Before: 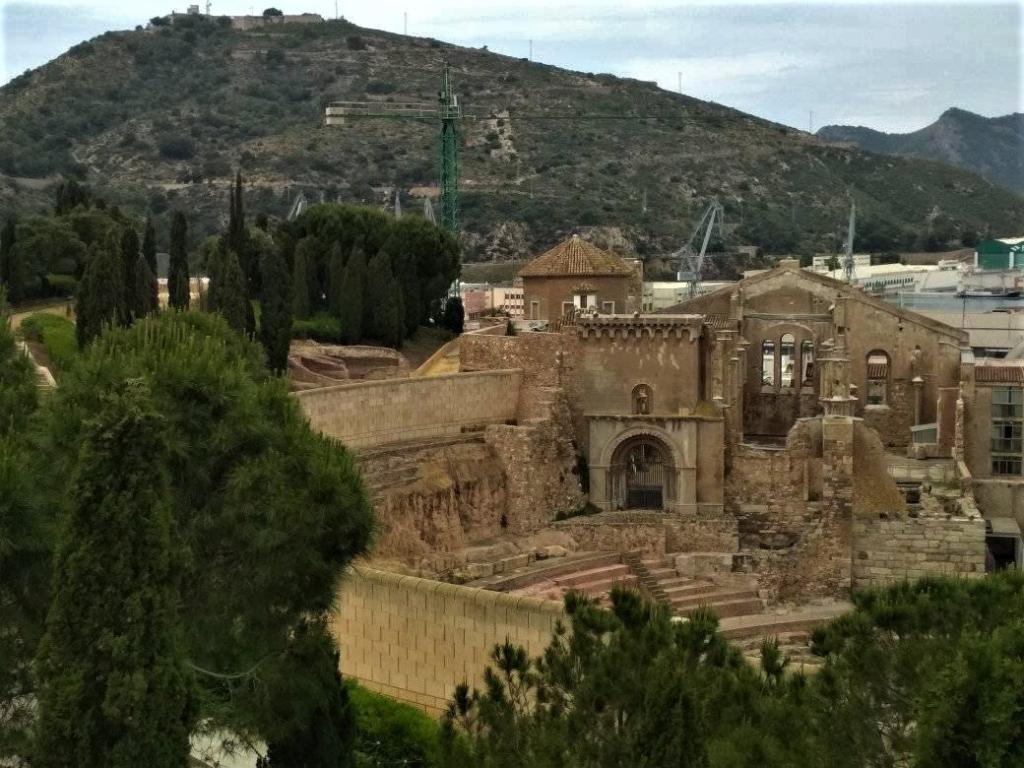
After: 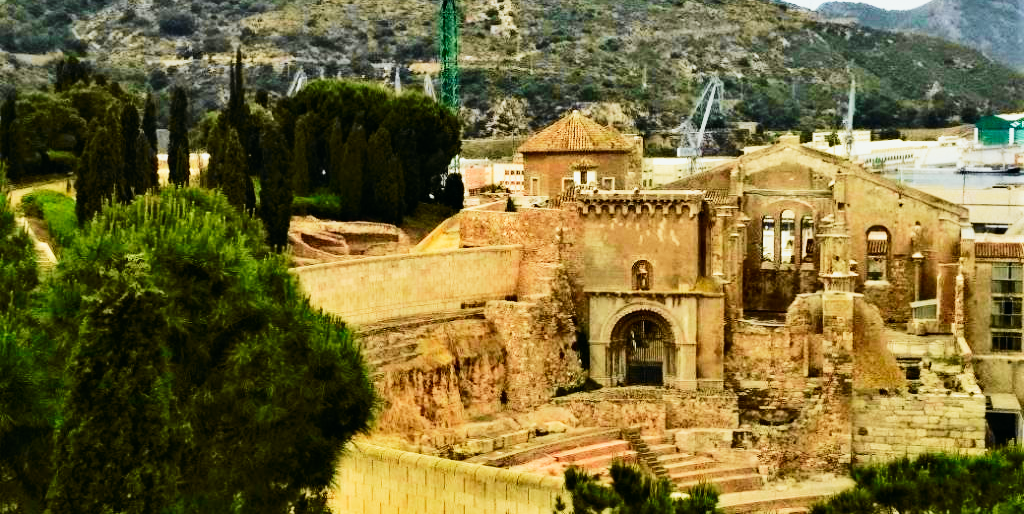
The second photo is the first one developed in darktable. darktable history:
tone curve: curves: ch0 [(0, 0.003) (0.113, 0.081) (0.207, 0.184) (0.515, 0.612) (0.712, 0.793) (0.984, 0.961)]; ch1 [(0, 0) (0.172, 0.123) (0.317, 0.272) (0.414, 0.382) (0.476, 0.479) (0.505, 0.498) (0.534, 0.534) (0.621, 0.65) (0.709, 0.764) (1, 1)]; ch2 [(0, 0) (0.411, 0.424) (0.505, 0.505) (0.521, 0.524) (0.537, 0.57) (0.65, 0.699) (1, 1)], color space Lab, independent channels, preserve colors none
base curve: curves: ch0 [(0, 0) (0.007, 0.004) (0.027, 0.03) (0.046, 0.07) (0.207, 0.54) (0.442, 0.872) (0.673, 0.972) (1, 1)], preserve colors none
crop: top 16.274%, bottom 16.695%
shadows and highlights: radius 106.74, shadows 23.71, highlights -57.6, low approximation 0.01, soften with gaussian
